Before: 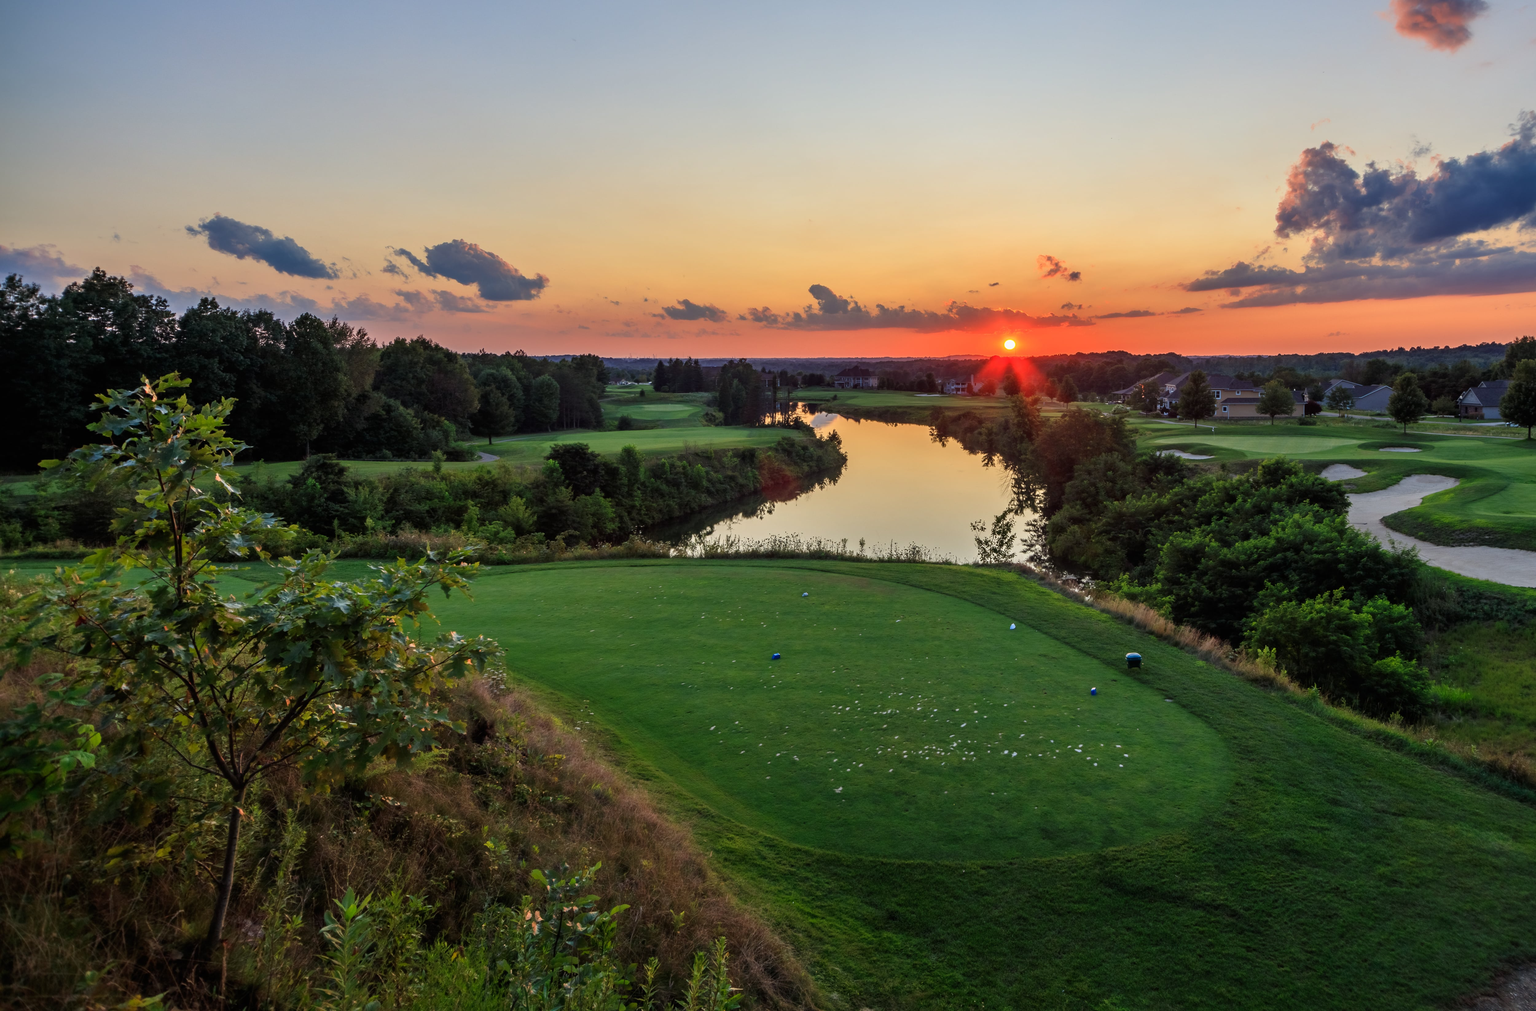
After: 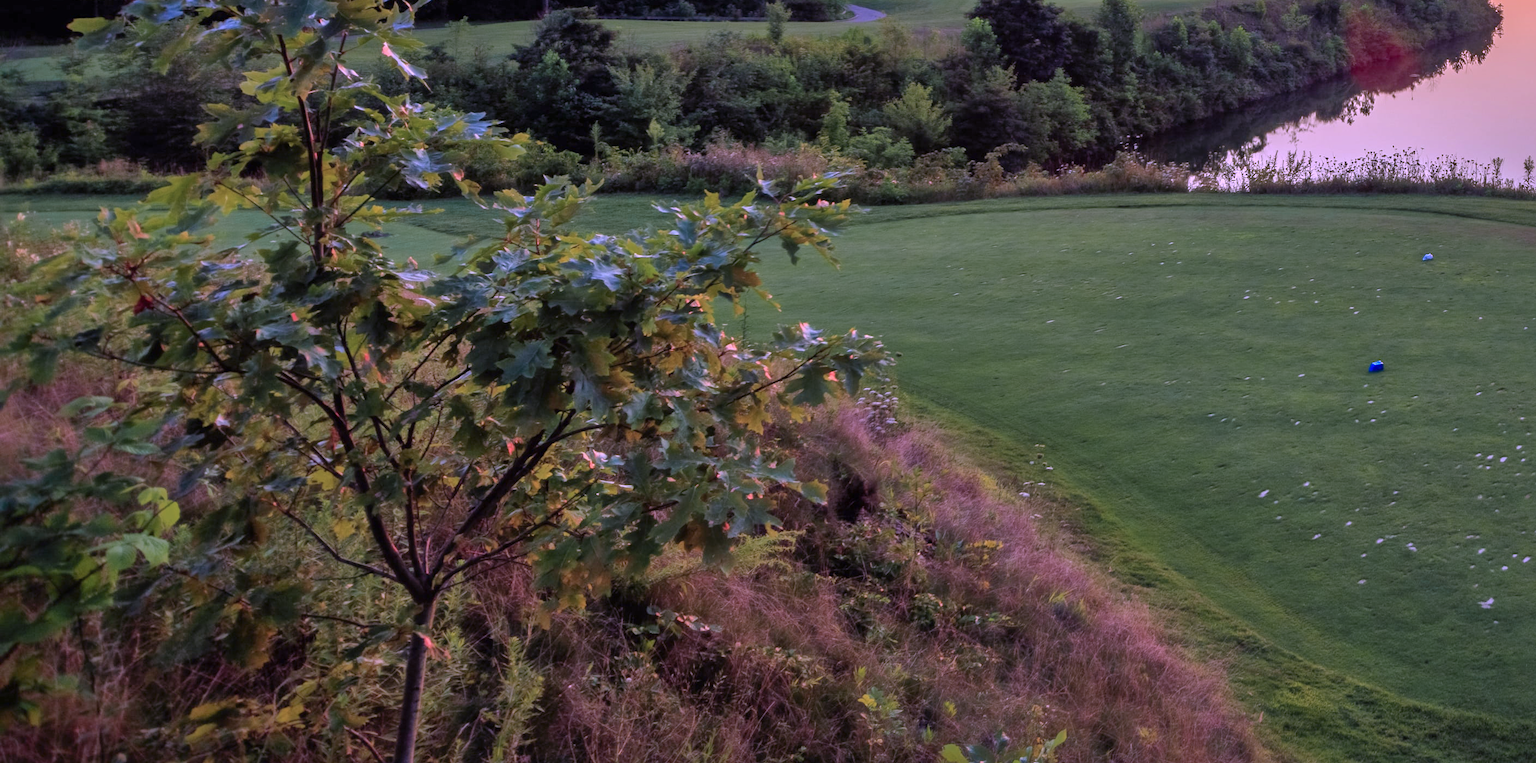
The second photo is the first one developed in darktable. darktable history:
color zones: curves: ch1 [(0.309, 0.524) (0.41, 0.329) (0.508, 0.509)]; ch2 [(0.25, 0.457) (0.75, 0.5)]
crop: top 44.483%, right 43.593%, bottom 12.892%
shadows and highlights: on, module defaults
exposure: exposure 0.078 EV, compensate highlight preservation false
color calibration: output R [1.107, -0.012, -0.003, 0], output B [0, 0, 1.308, 0], illuminant custom, x 0.389, y 0.387, temperature 3838.64 K
